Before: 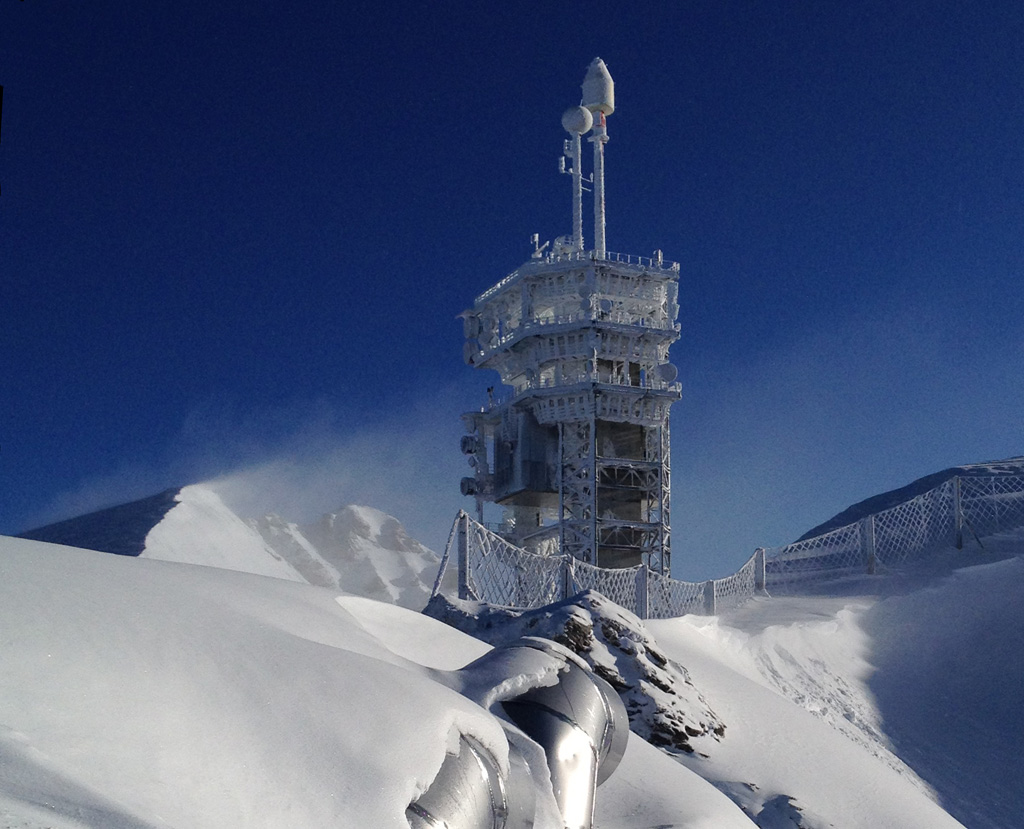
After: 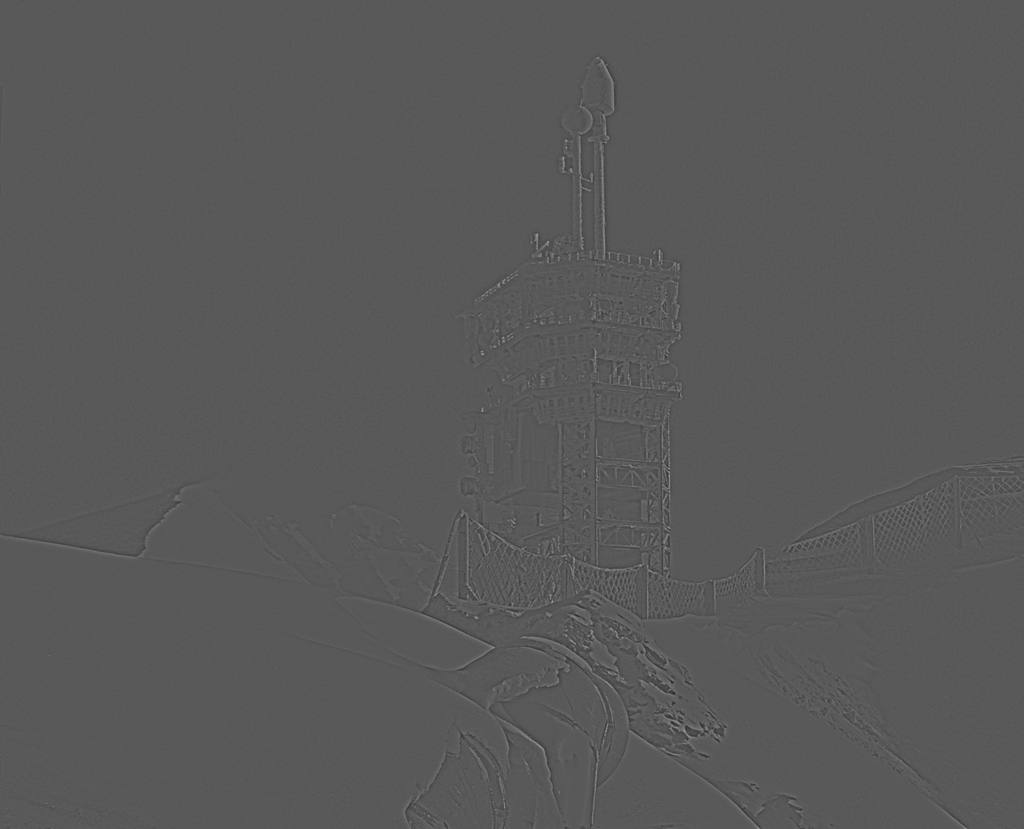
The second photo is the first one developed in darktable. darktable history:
color balance rgb: perceptual saturation grading › highlights -31.88%, perceptual saturation grading › mid-tones 5.8%, perceptual saturation grading › shadows 18.12%, perceptual brilliance grading › highlights 3.62%, perceptual brilliance grading › mid-tones -18.12%, perceptual brilliance grading › shadows -41.3%
contrast brightness saturation: saturation -0.05
highpass: sharpness 9.84%, contrast boost 9.94%
